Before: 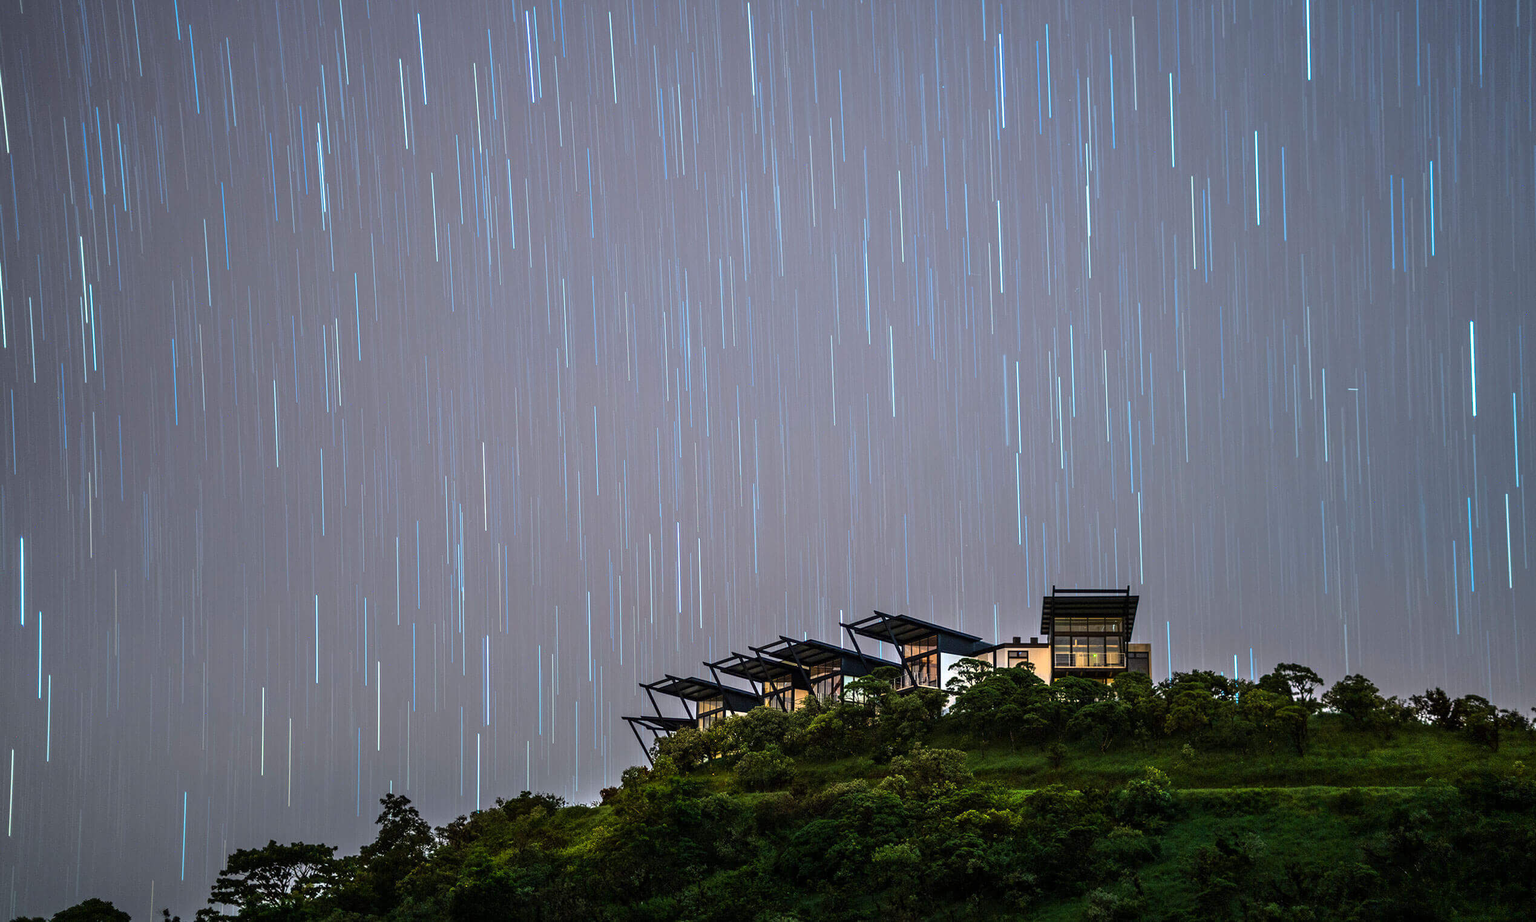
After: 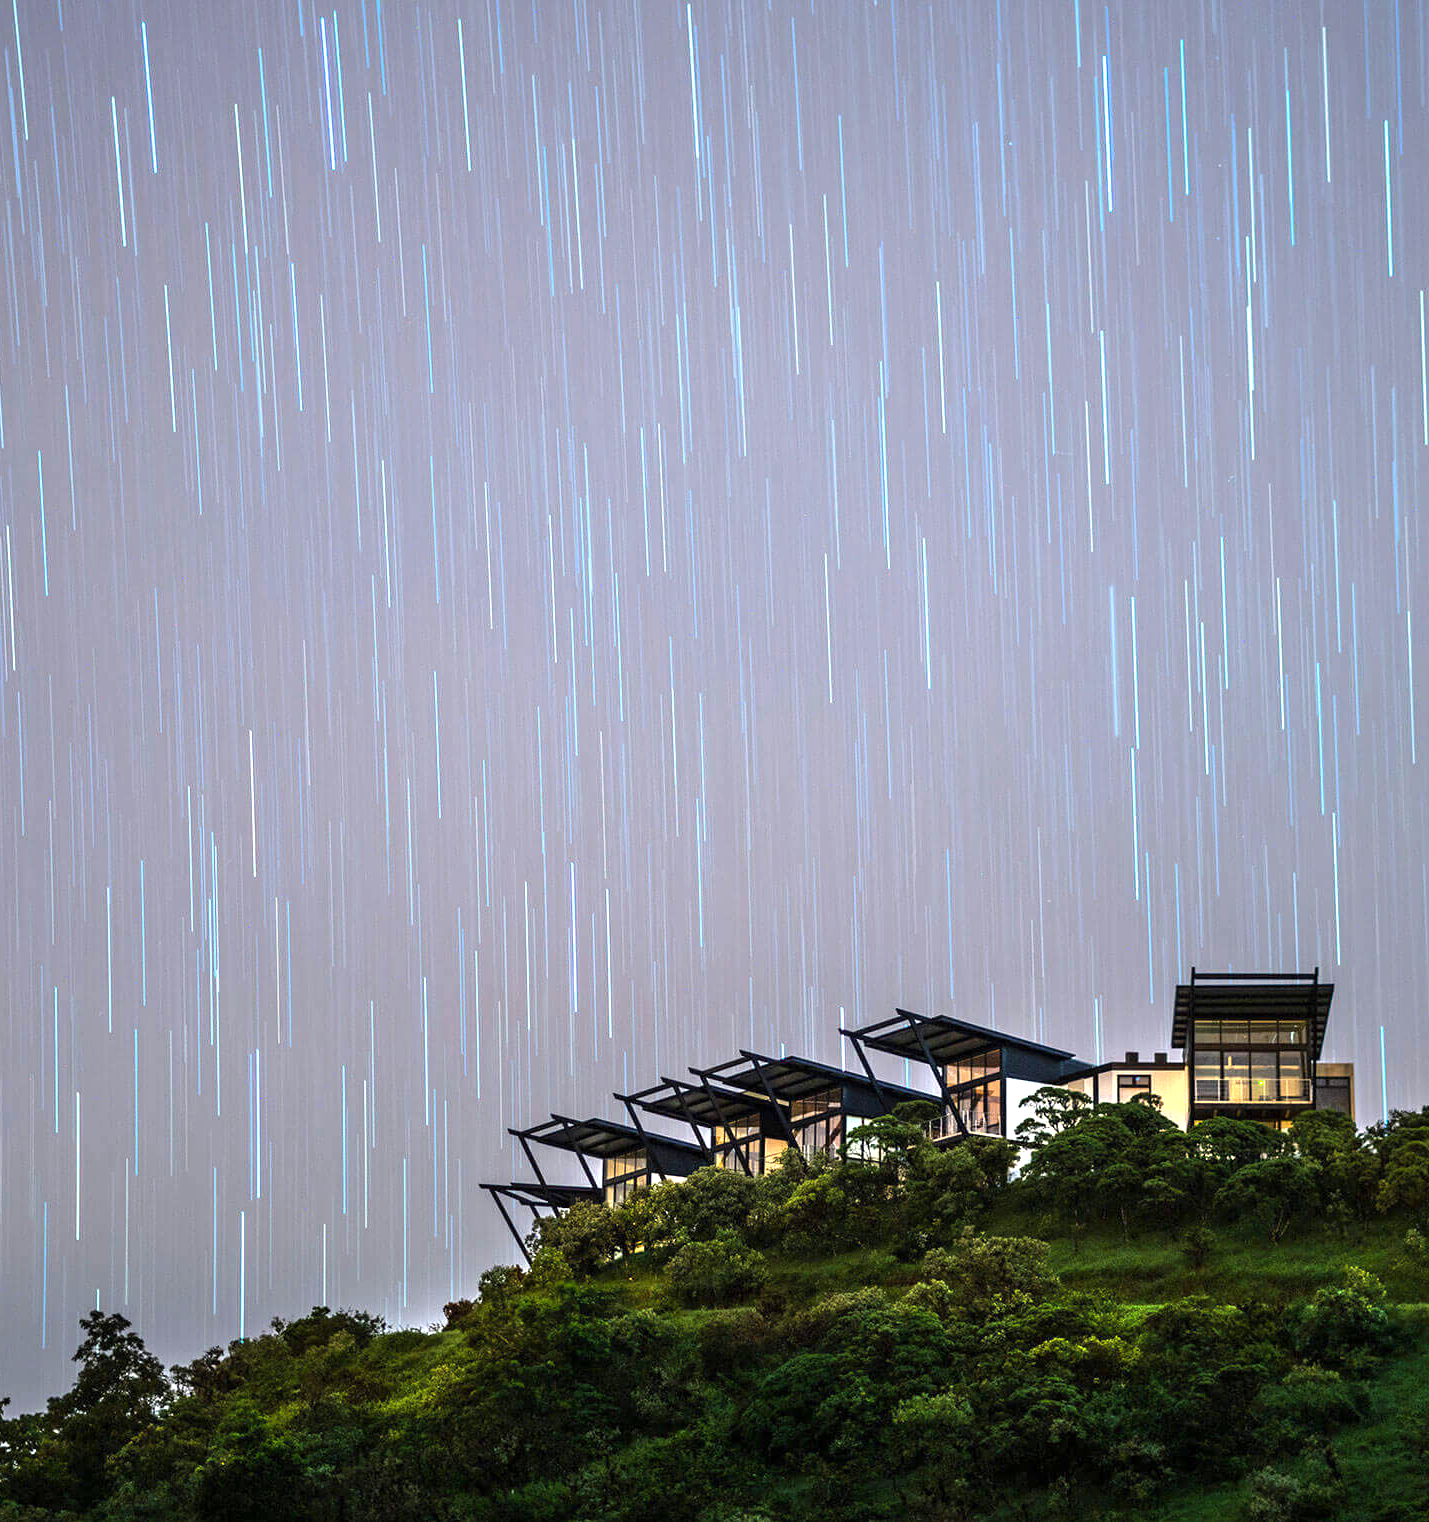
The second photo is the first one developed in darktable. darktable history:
exposure: exposure 0.769 EV, compensate exposure bias true, compensate highlight preservation false
crop: left 21.628%, right 22.065%, bottom 0.003%
